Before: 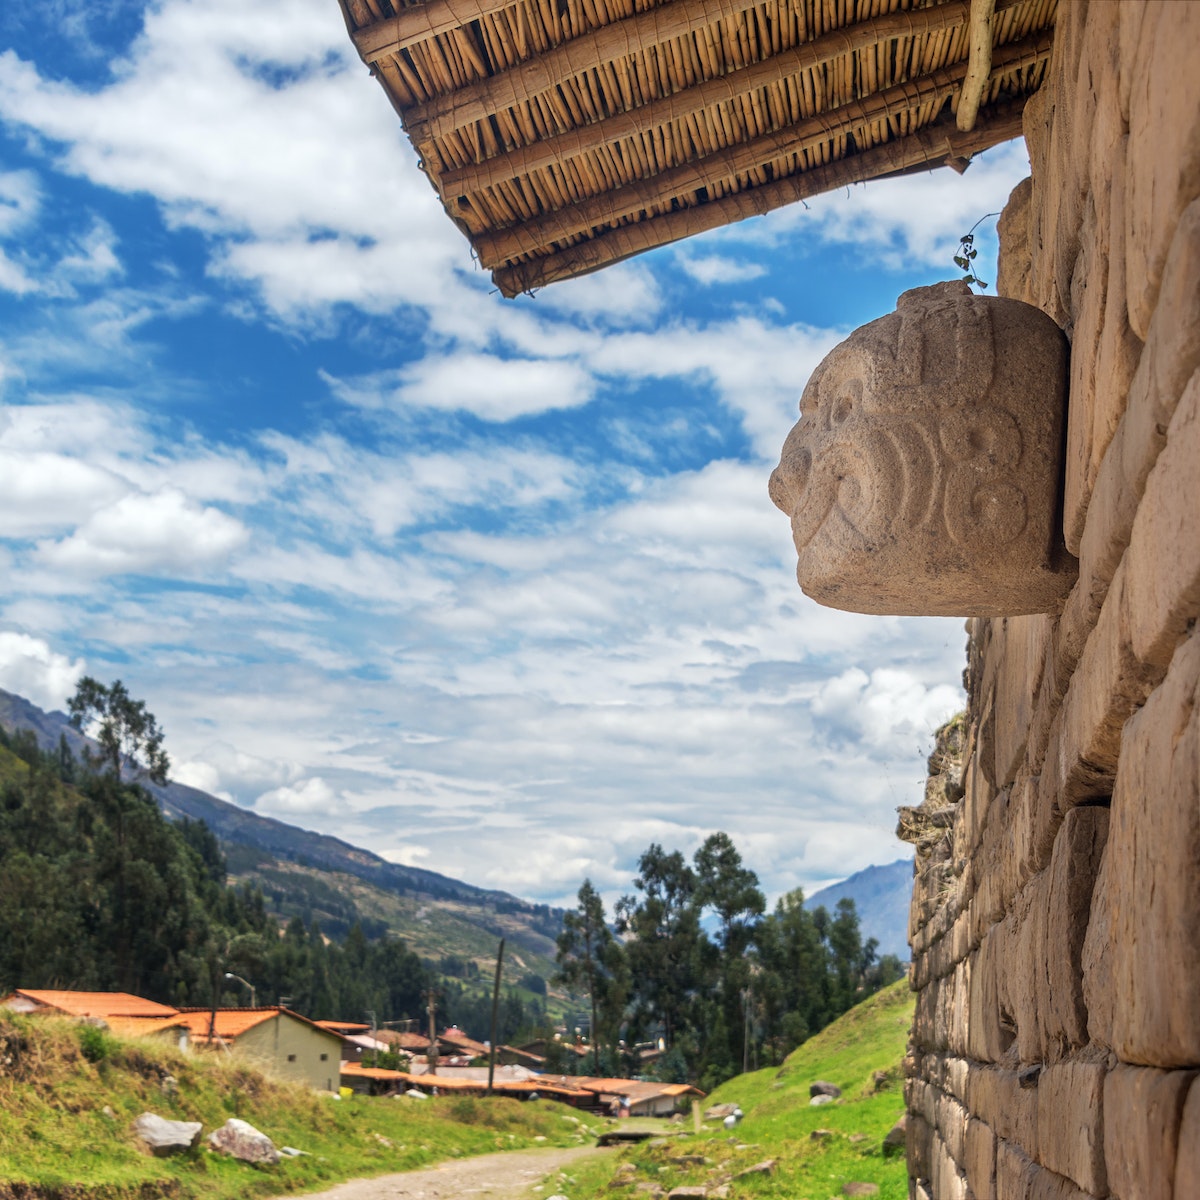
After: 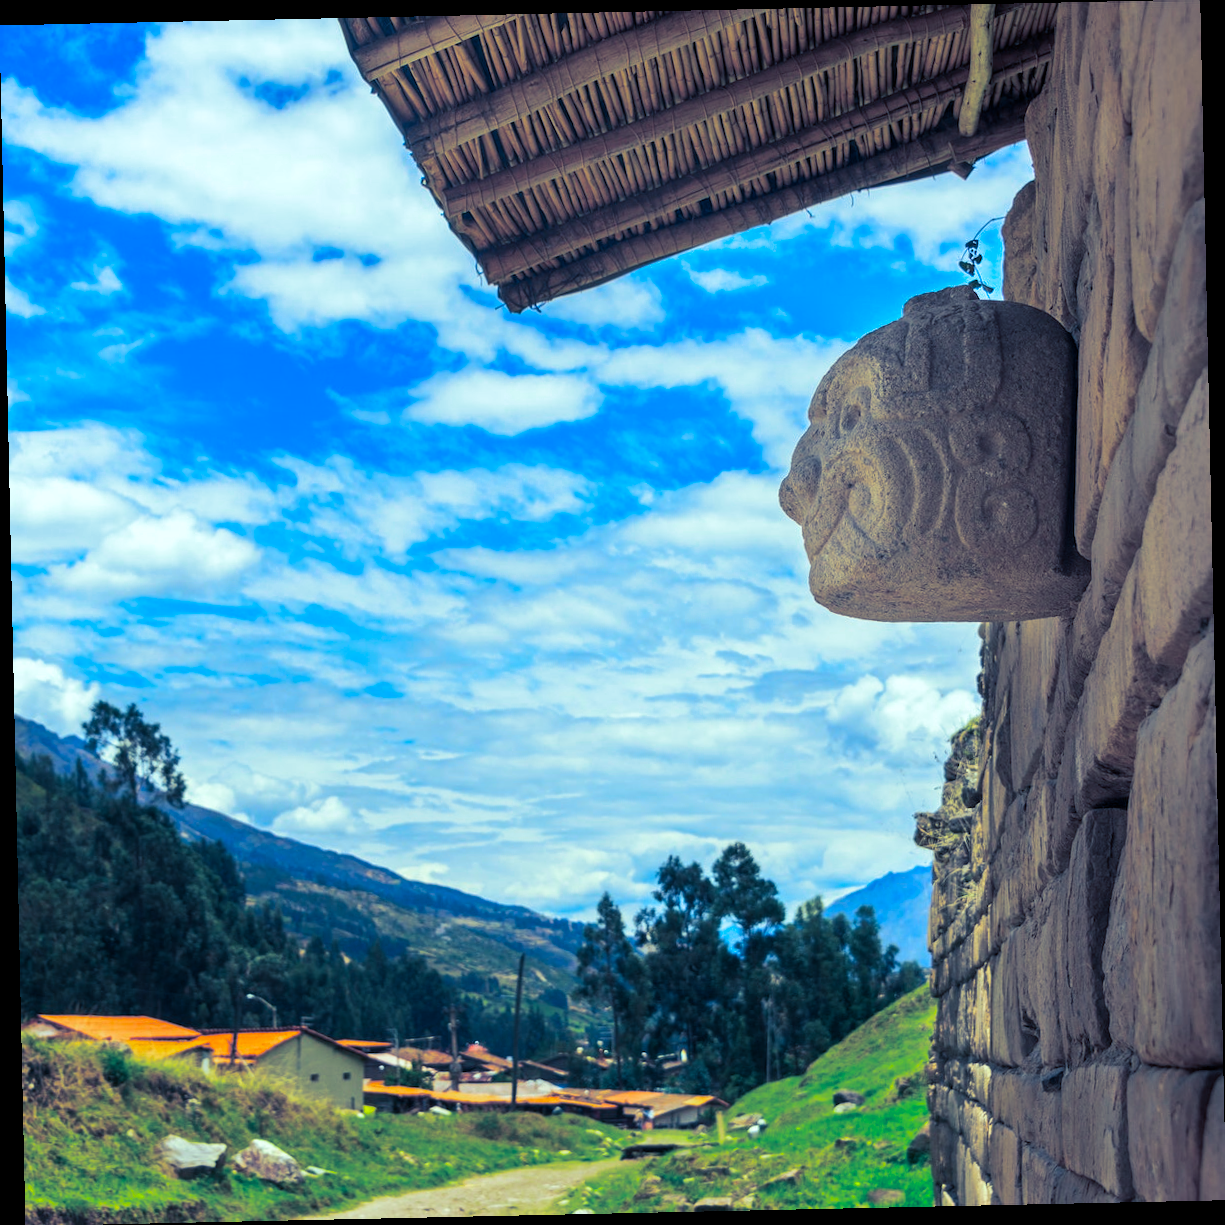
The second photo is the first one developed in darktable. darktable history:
rotate and perspective: rotation -1.24°, automatic cropping off
white balance: red 0.967, blue 1.119, emerald 0.756
color correction: highlights a* -10.77, highlights b* 9.8, saturation 1.72
split-toning: shadows › hue 226.8°, shadows › saturation 0.84
